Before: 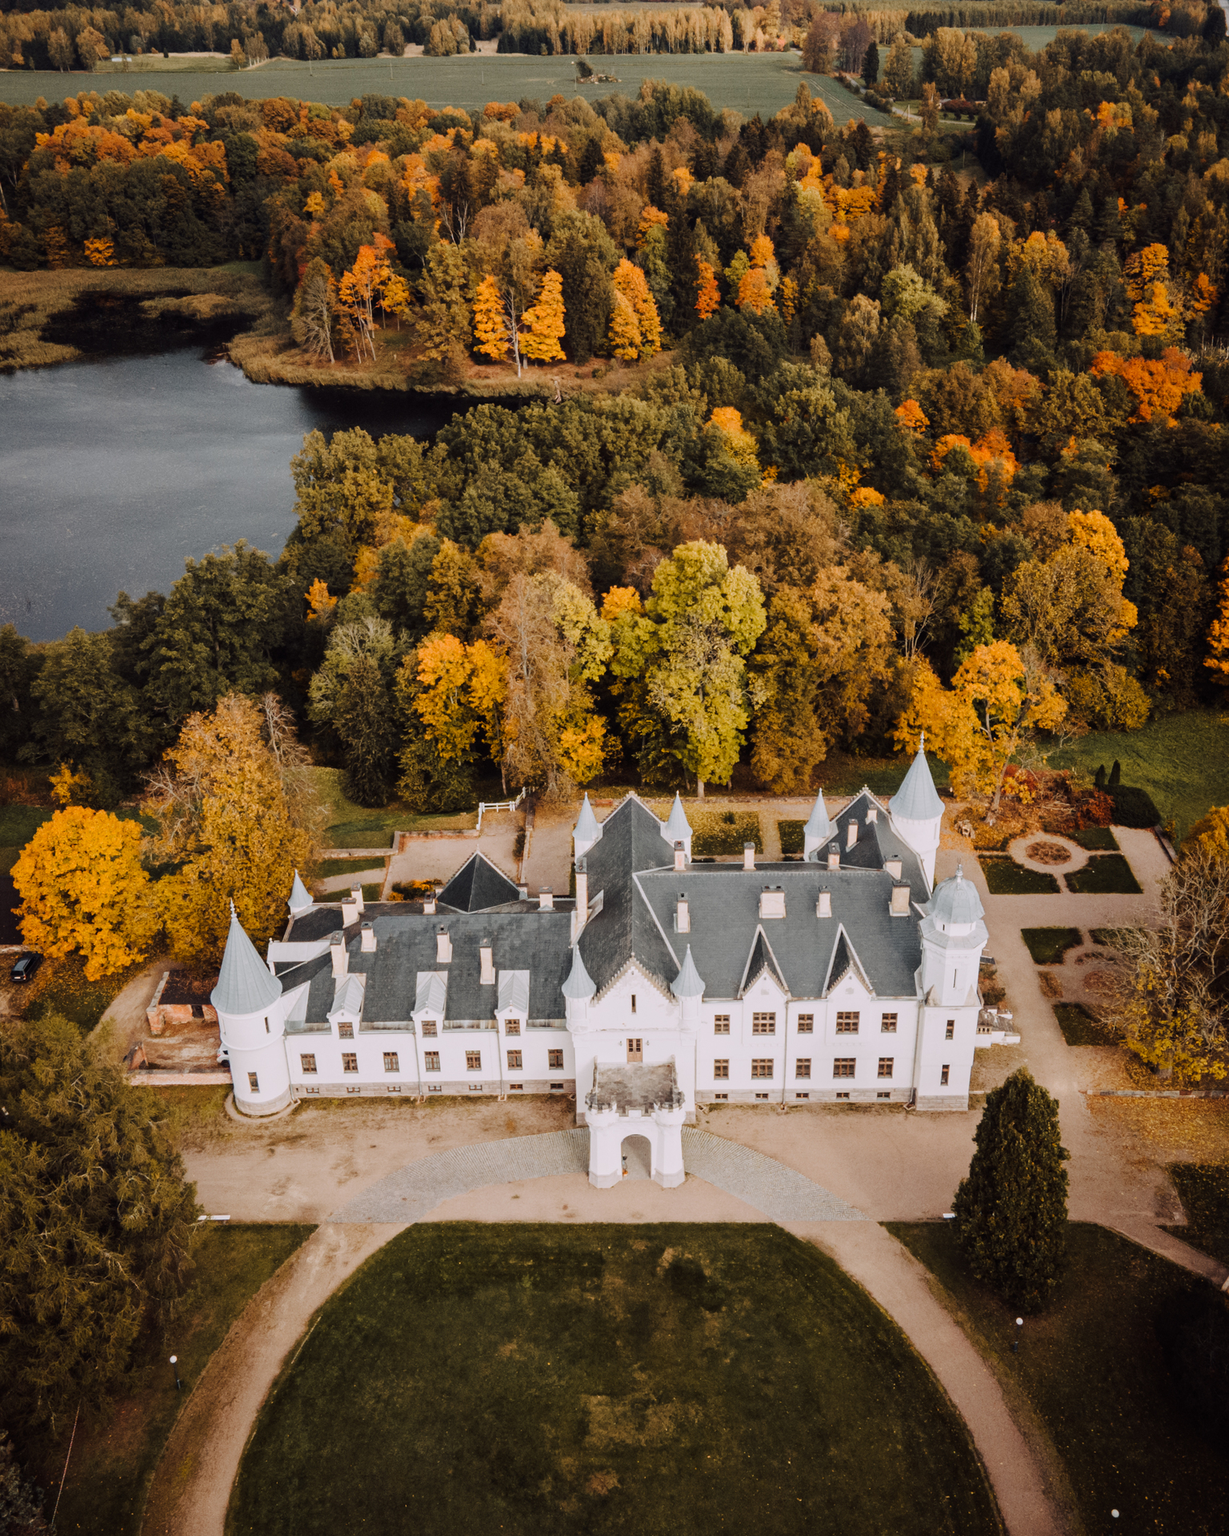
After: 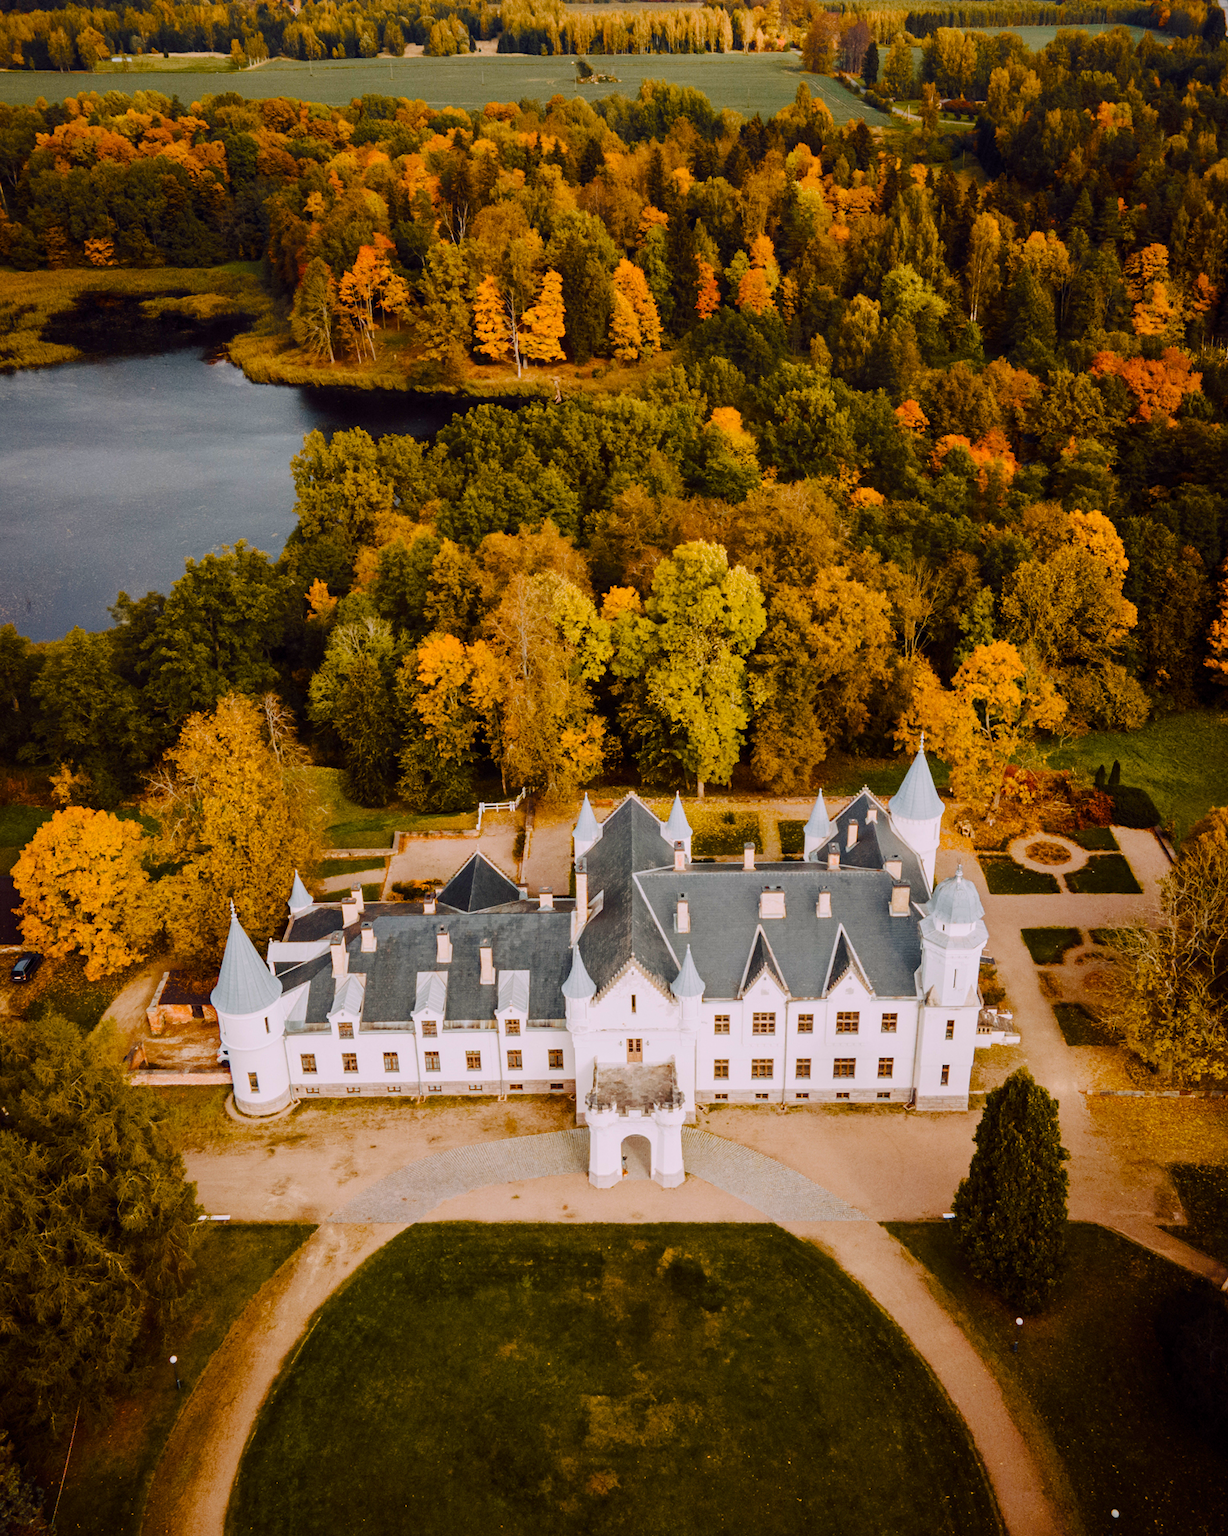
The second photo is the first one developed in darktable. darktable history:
exposure: black level correction 0.001, exposure 0.015 EV, compensate highlight preservation false
color balance rgb: highlights gain › chroma 0.252%, highlights gain › hue 329.98°, linear chroma grading › global chroma 9.802%, perceptual saturation grading › global saturation 20%, perceptual saturation grading › highlights -25.41%, perceptual saturation grading › shadows 24.84%, global vibrance 50.123%
